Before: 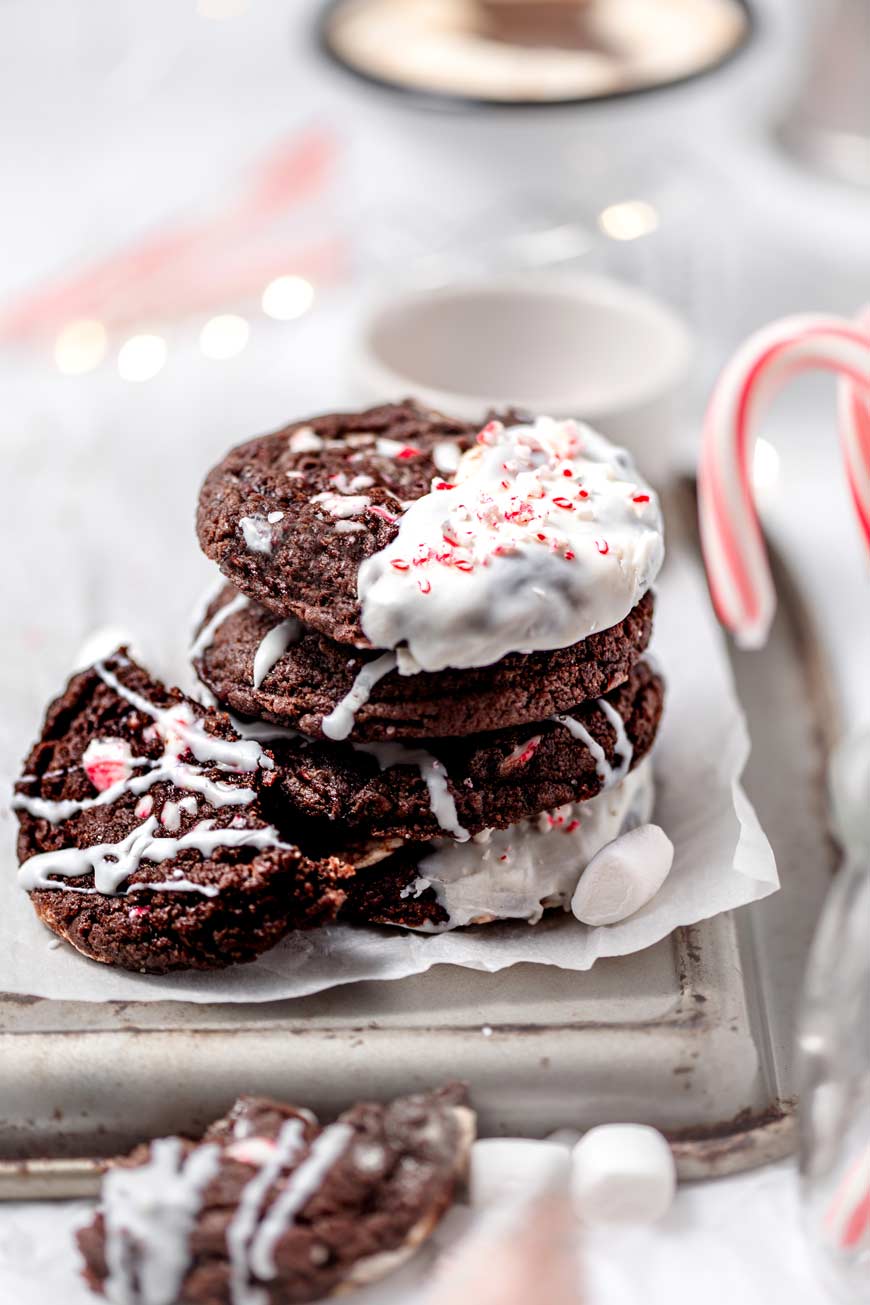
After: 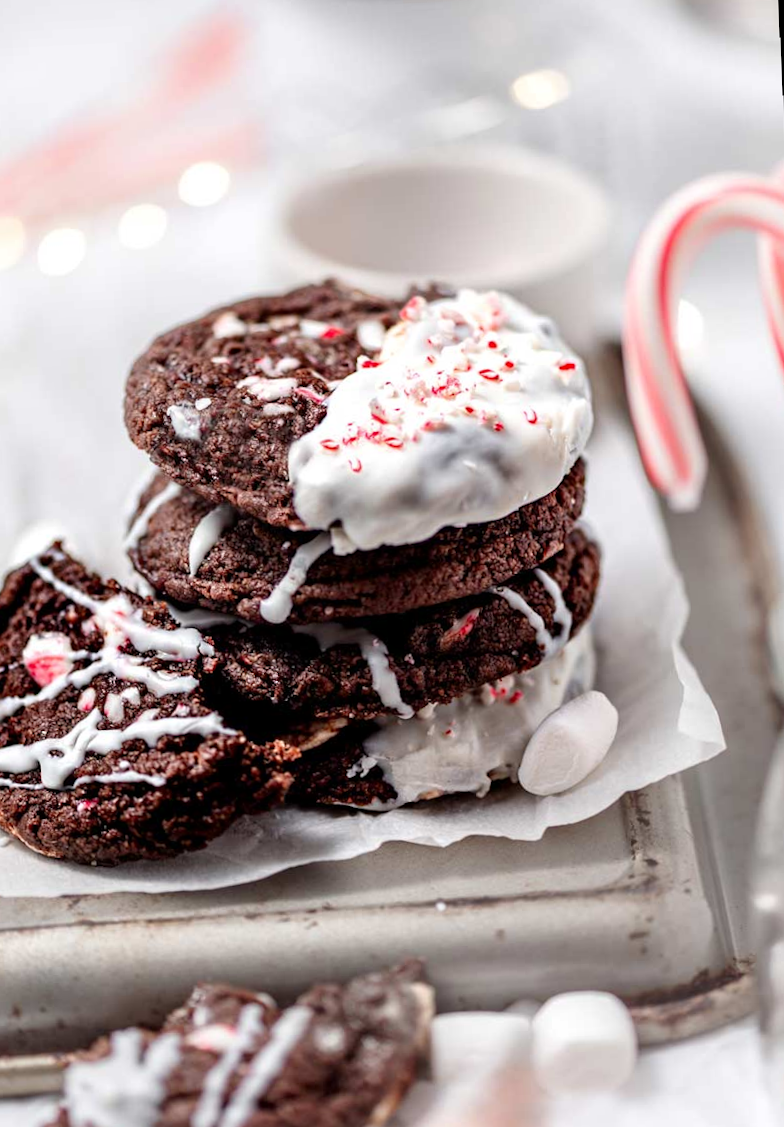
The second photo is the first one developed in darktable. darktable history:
rotate and perspective: rotation -1°, crop left 0.011, crop right 0.989, crop top 0.025, crop bottom 0.975
crop and rotate: angle 1.96°, left 5.673%, top 5.673%
